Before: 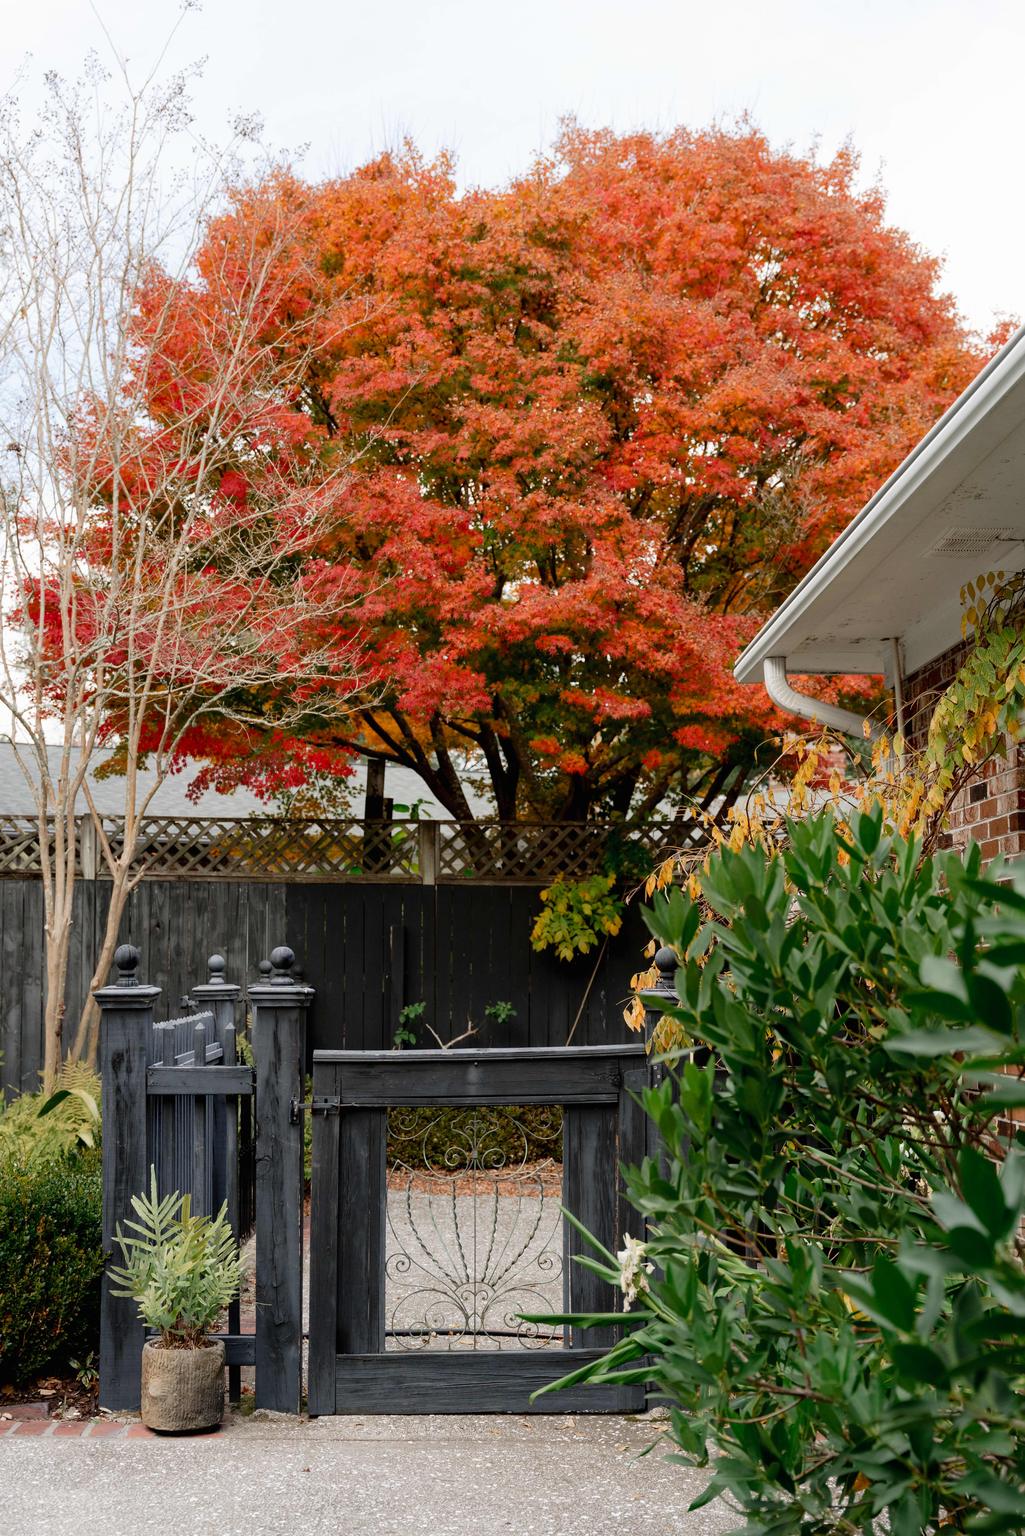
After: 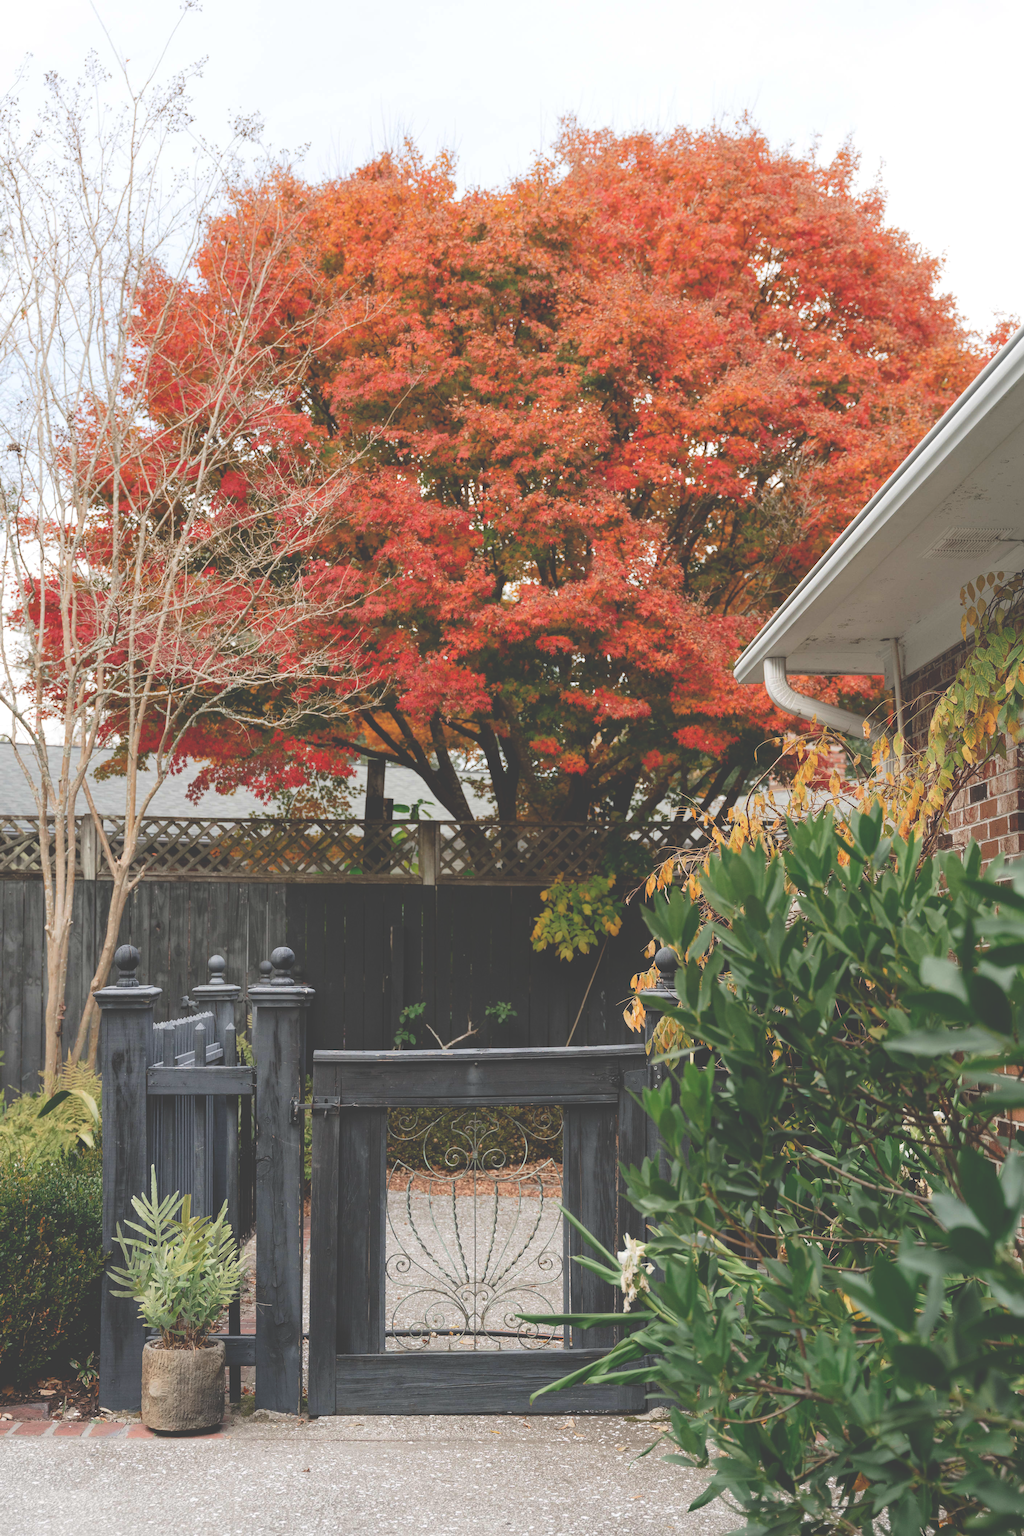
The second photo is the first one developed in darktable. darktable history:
exposure: black level correction -0.042, exposure 0.062 EV, compensate exposure bias true, compensate highlight preservation false
